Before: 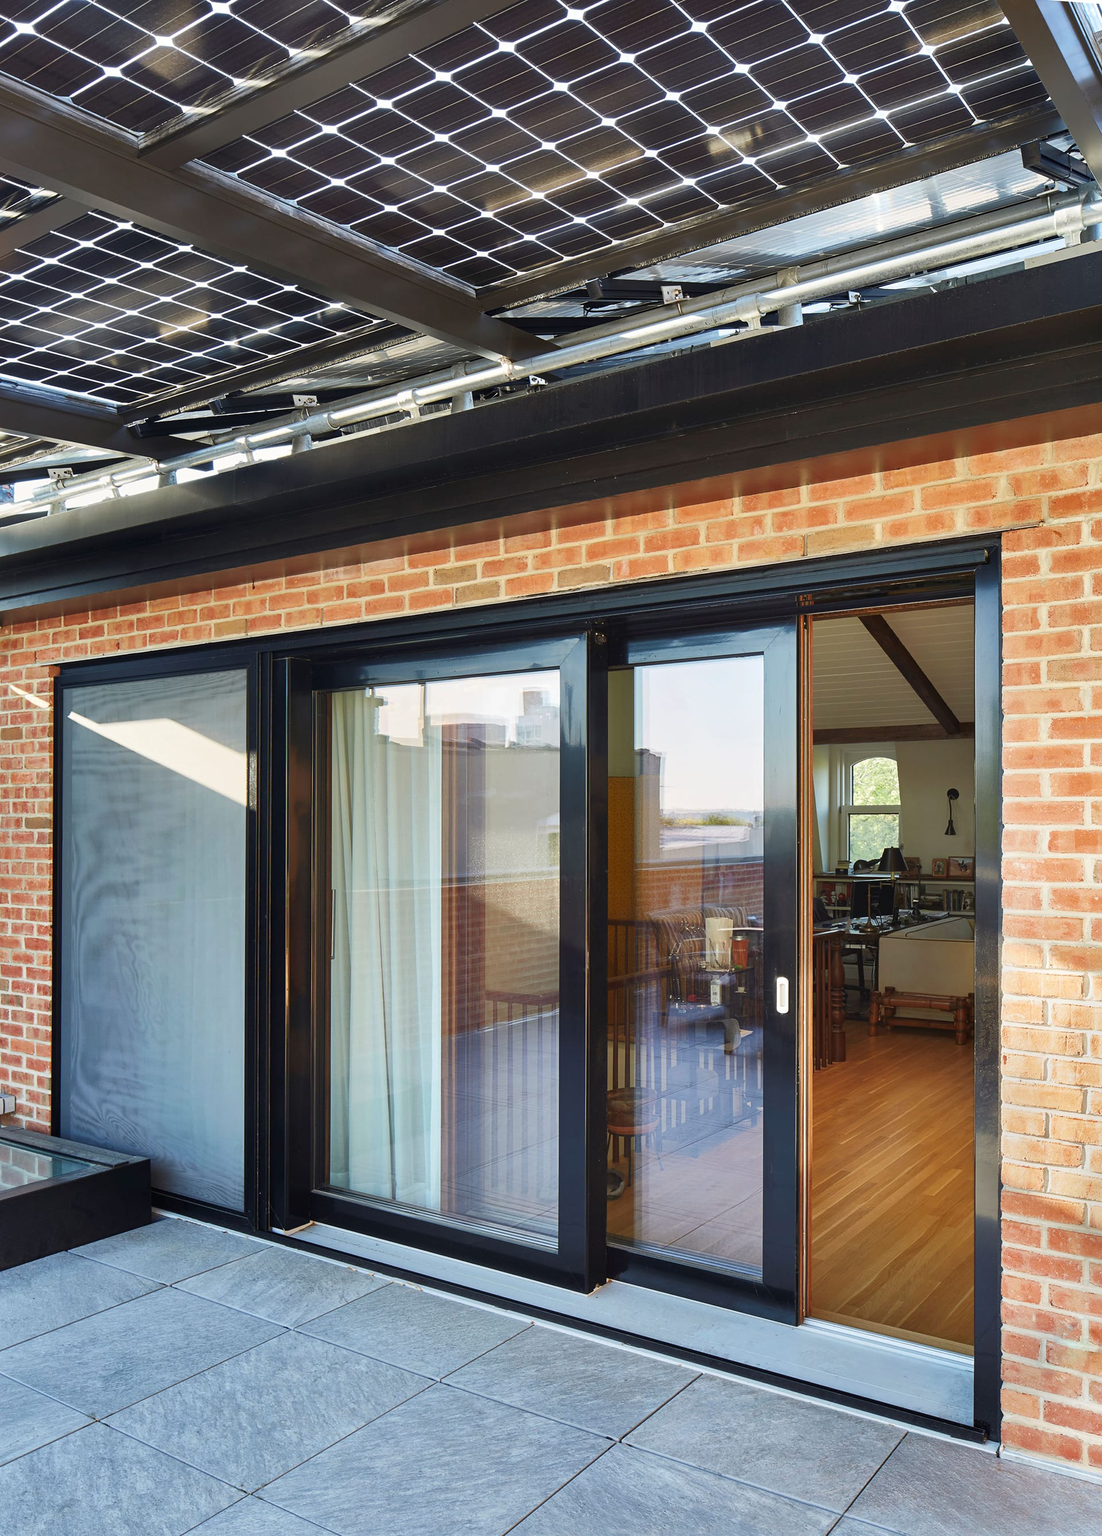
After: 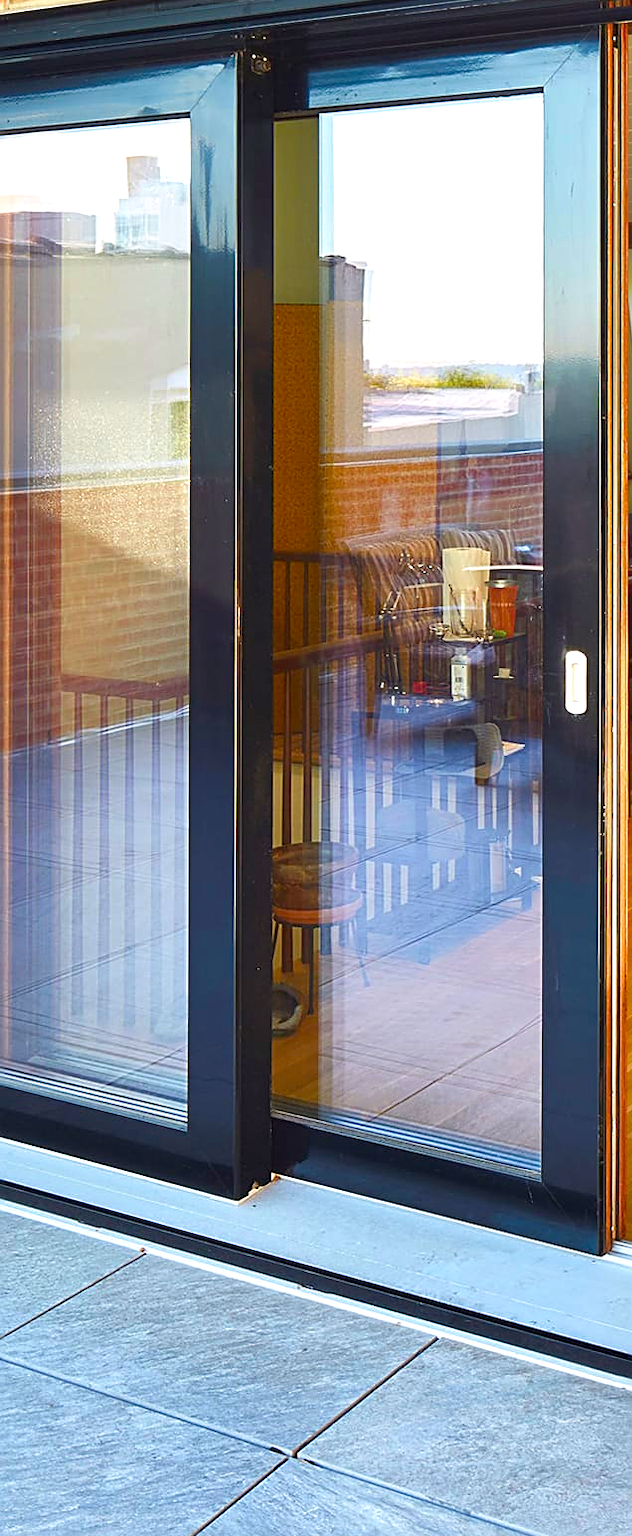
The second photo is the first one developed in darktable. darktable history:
sharpen: on, module defaults
crop: left 40.878%, top 39.176%, right 25.993%, bottom 3.081%
velvia: strength 32%, mid-tones bias 0.2
exposure: black level correction 0, exposure 0.5 EV, compensate highlight preservation false
